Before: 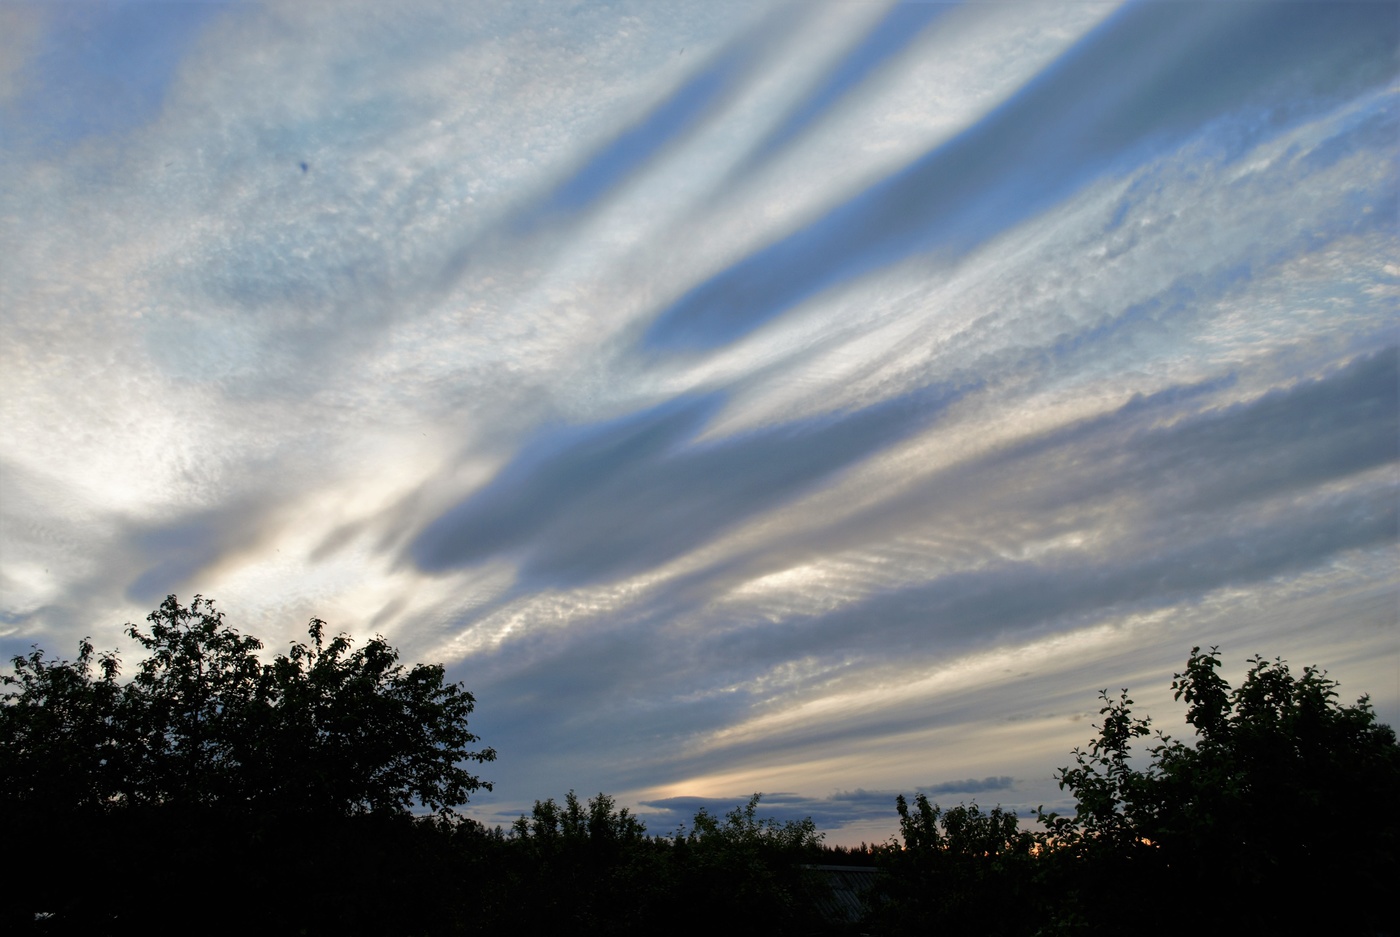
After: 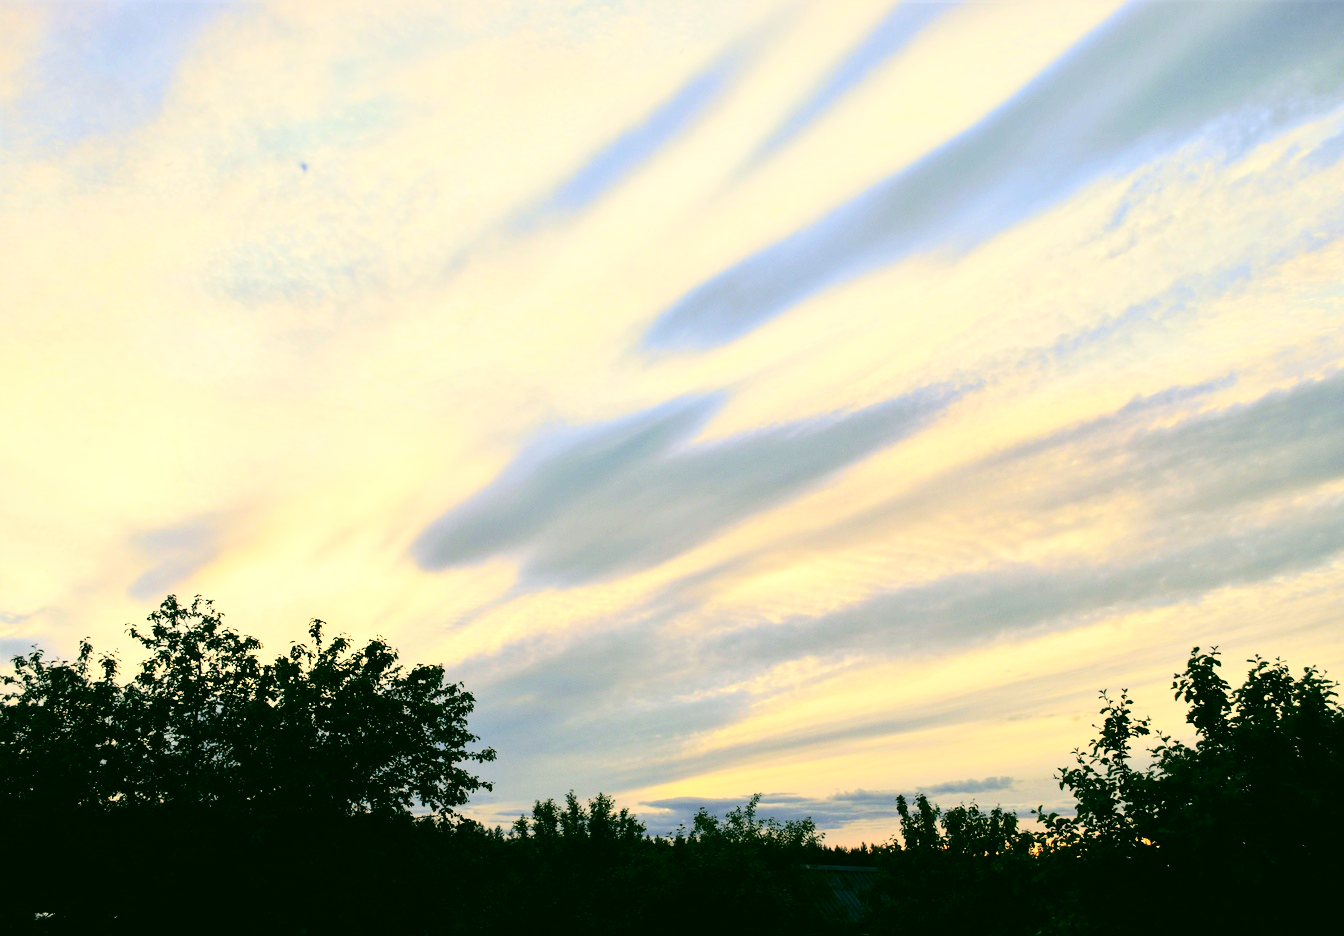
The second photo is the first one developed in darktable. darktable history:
color correction: highlights a* 5.34, highlights b* 24.32, shadows a* -16.16, shadows b* 3.78
exposure: exposure 0.651 EV, compensate highlight preservation false
crop: right 3.996%, bottom 0.038%
base curve: curves: ch0 [(0, 0) (0.032, 0.037) (0.105, 0.228) (0.435, 0.76) (0.856, 0.983) (1, 1)]
